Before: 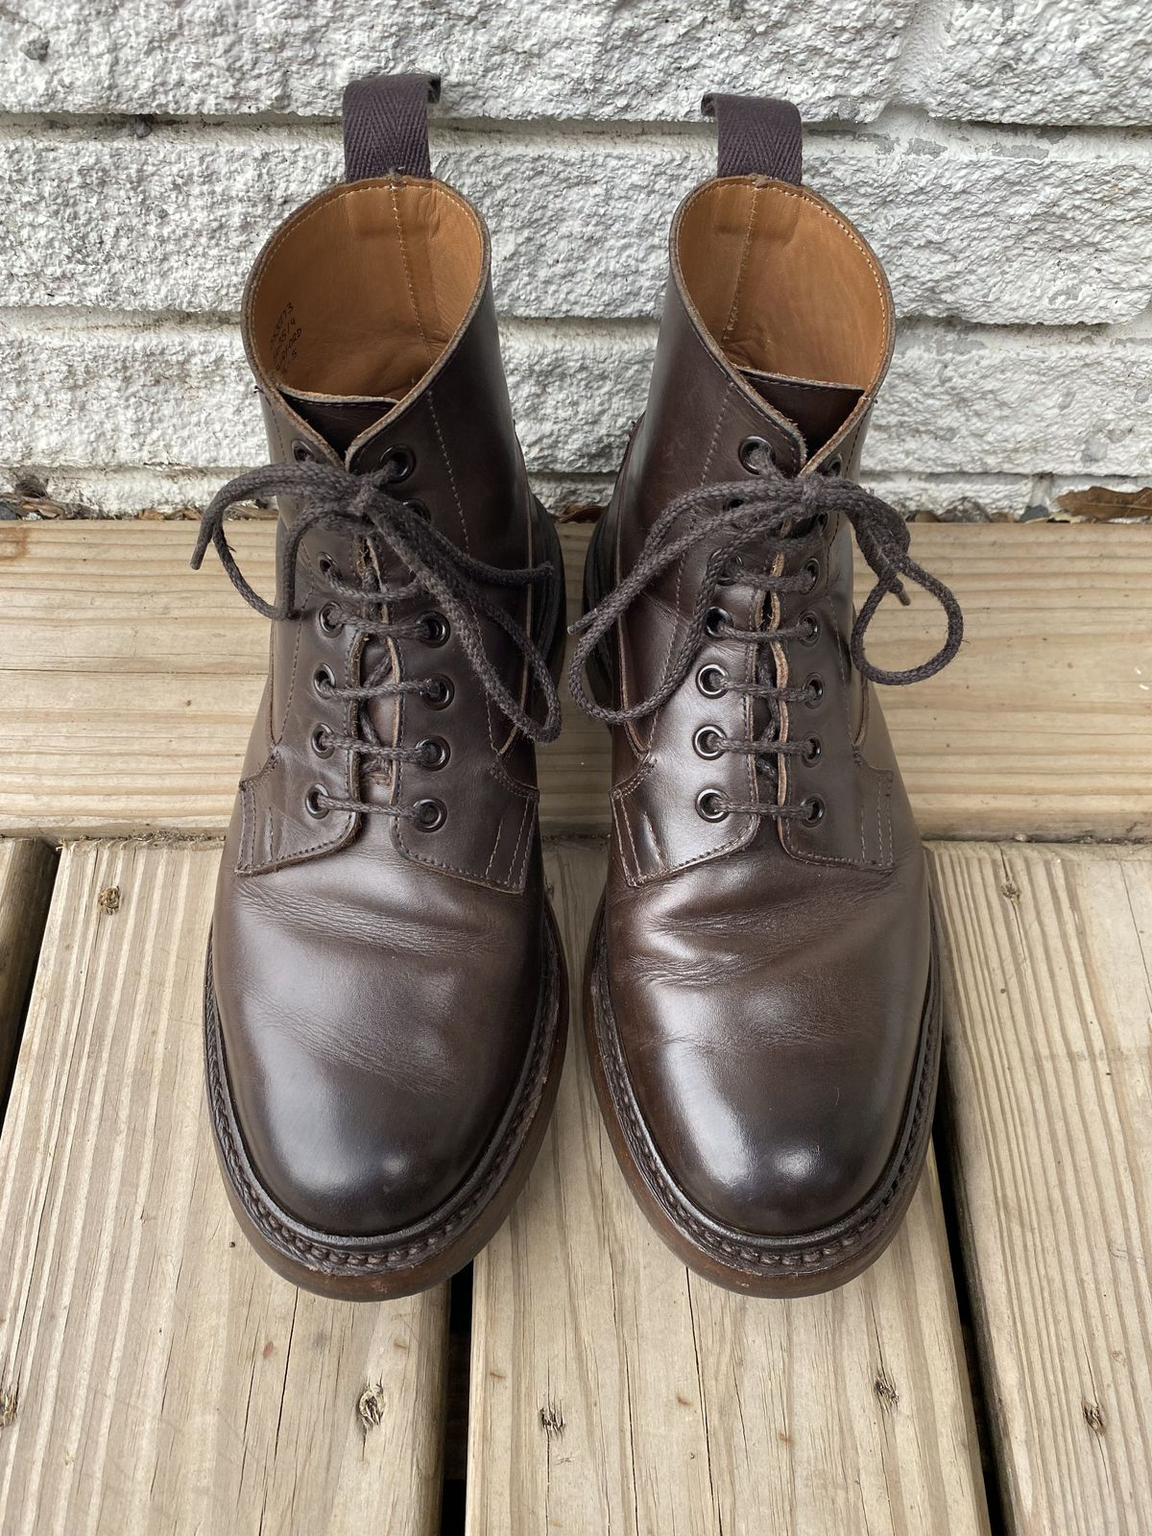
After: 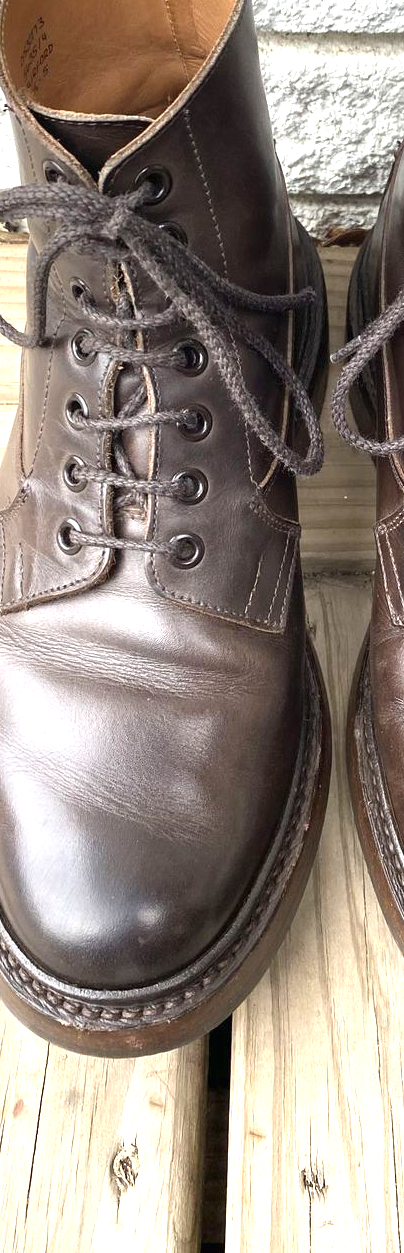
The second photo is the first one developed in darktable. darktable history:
crop and rotate: left 21.824%, top 18.683%, right 44.461%, bottom 2.969%
exposure: black level correction 0, exposure 1.2 EV, compensate exposure bias true, compensate highlight preservation false
